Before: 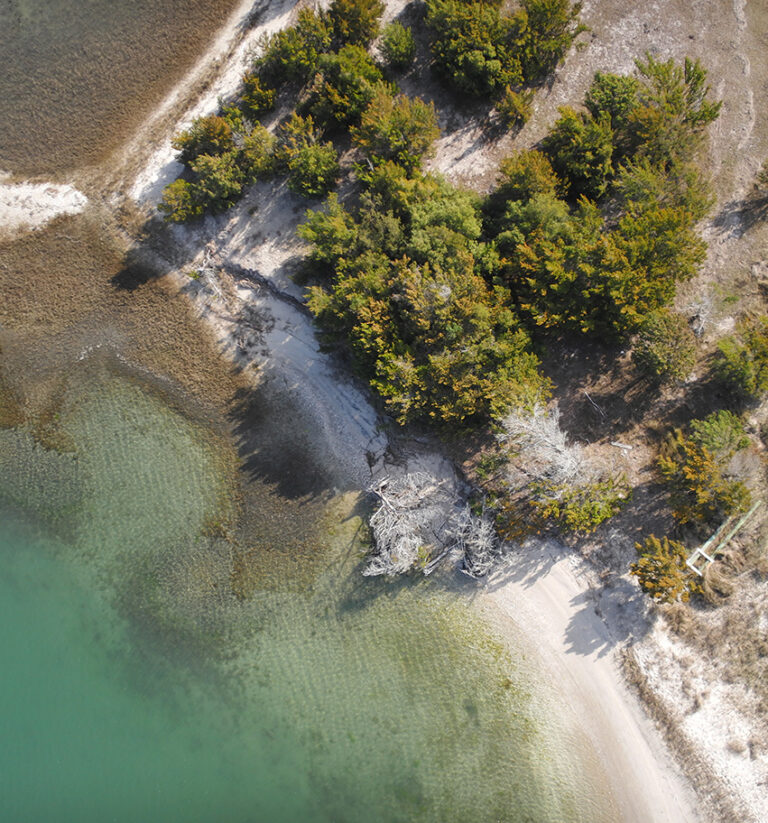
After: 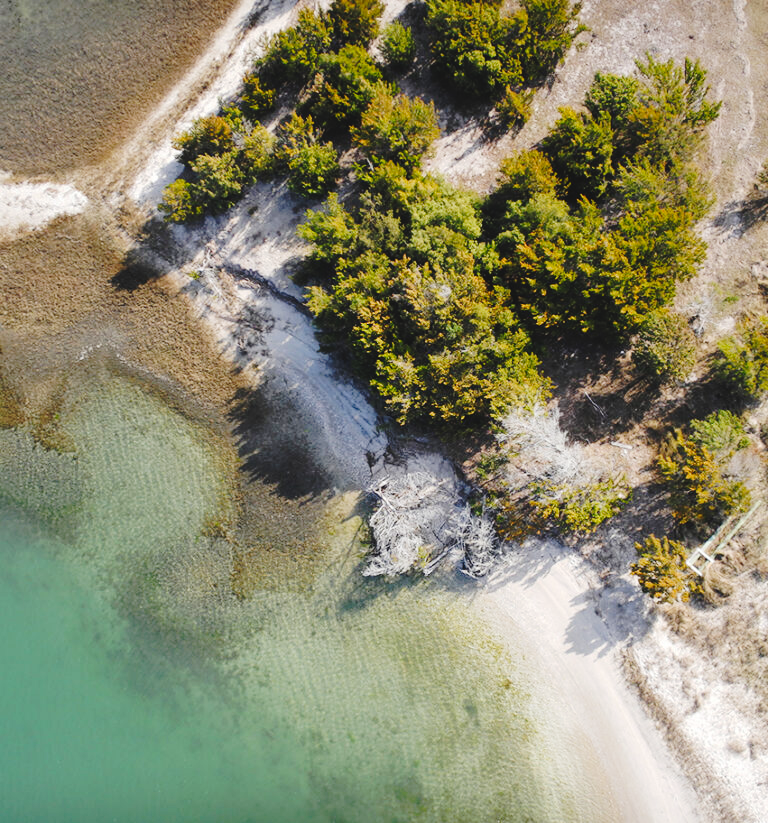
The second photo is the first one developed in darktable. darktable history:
tone curve: curves: ch0 [(0, 0) (0.003, 0.049) (0.011, 0.052) (0.025, 0.057) (0.044, 0.069) (0.069, 0.076) (0.1, 0.09) (0.136, 0.111) (0.177, 0.15) (0.224, 0.197) (0.277, 0.267) (0.335, 0.366) (0.399, 0.477) (0.468, 0.561) (0.543, 0.651) (0.623, 0.733) (0.709, 0.804) (0.801, 0.869) (0.898, 0.924) (1, 1)], preserve colors none
